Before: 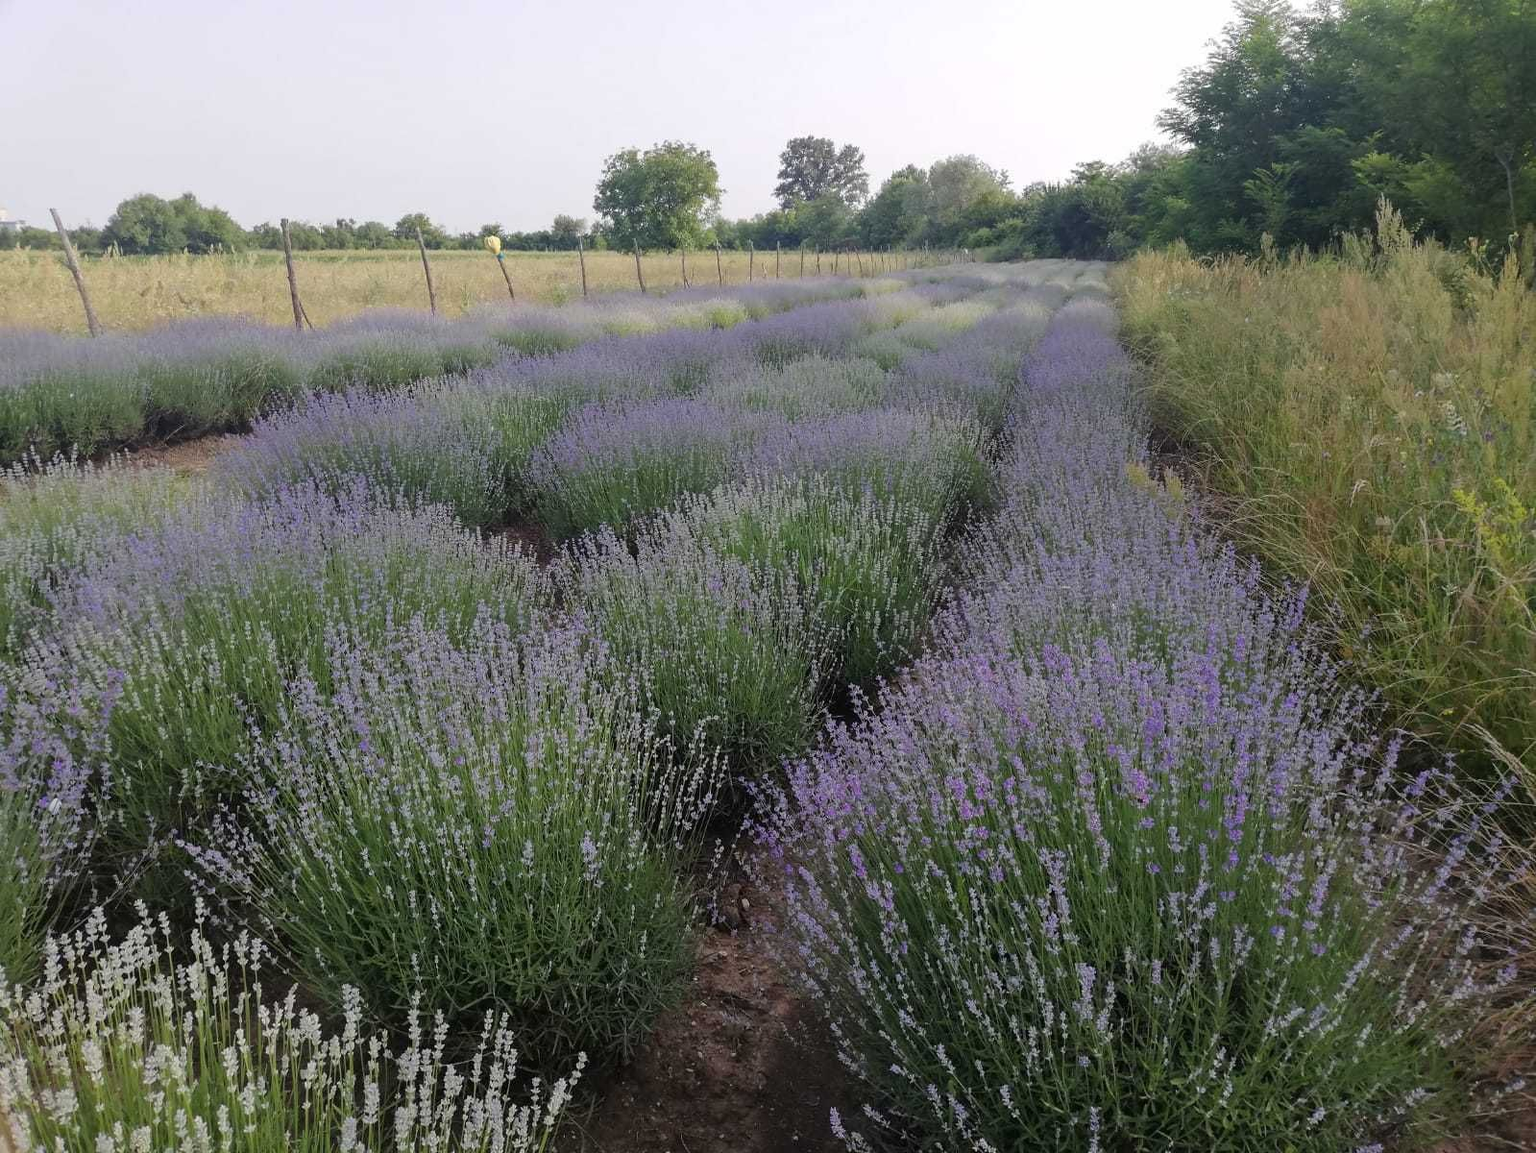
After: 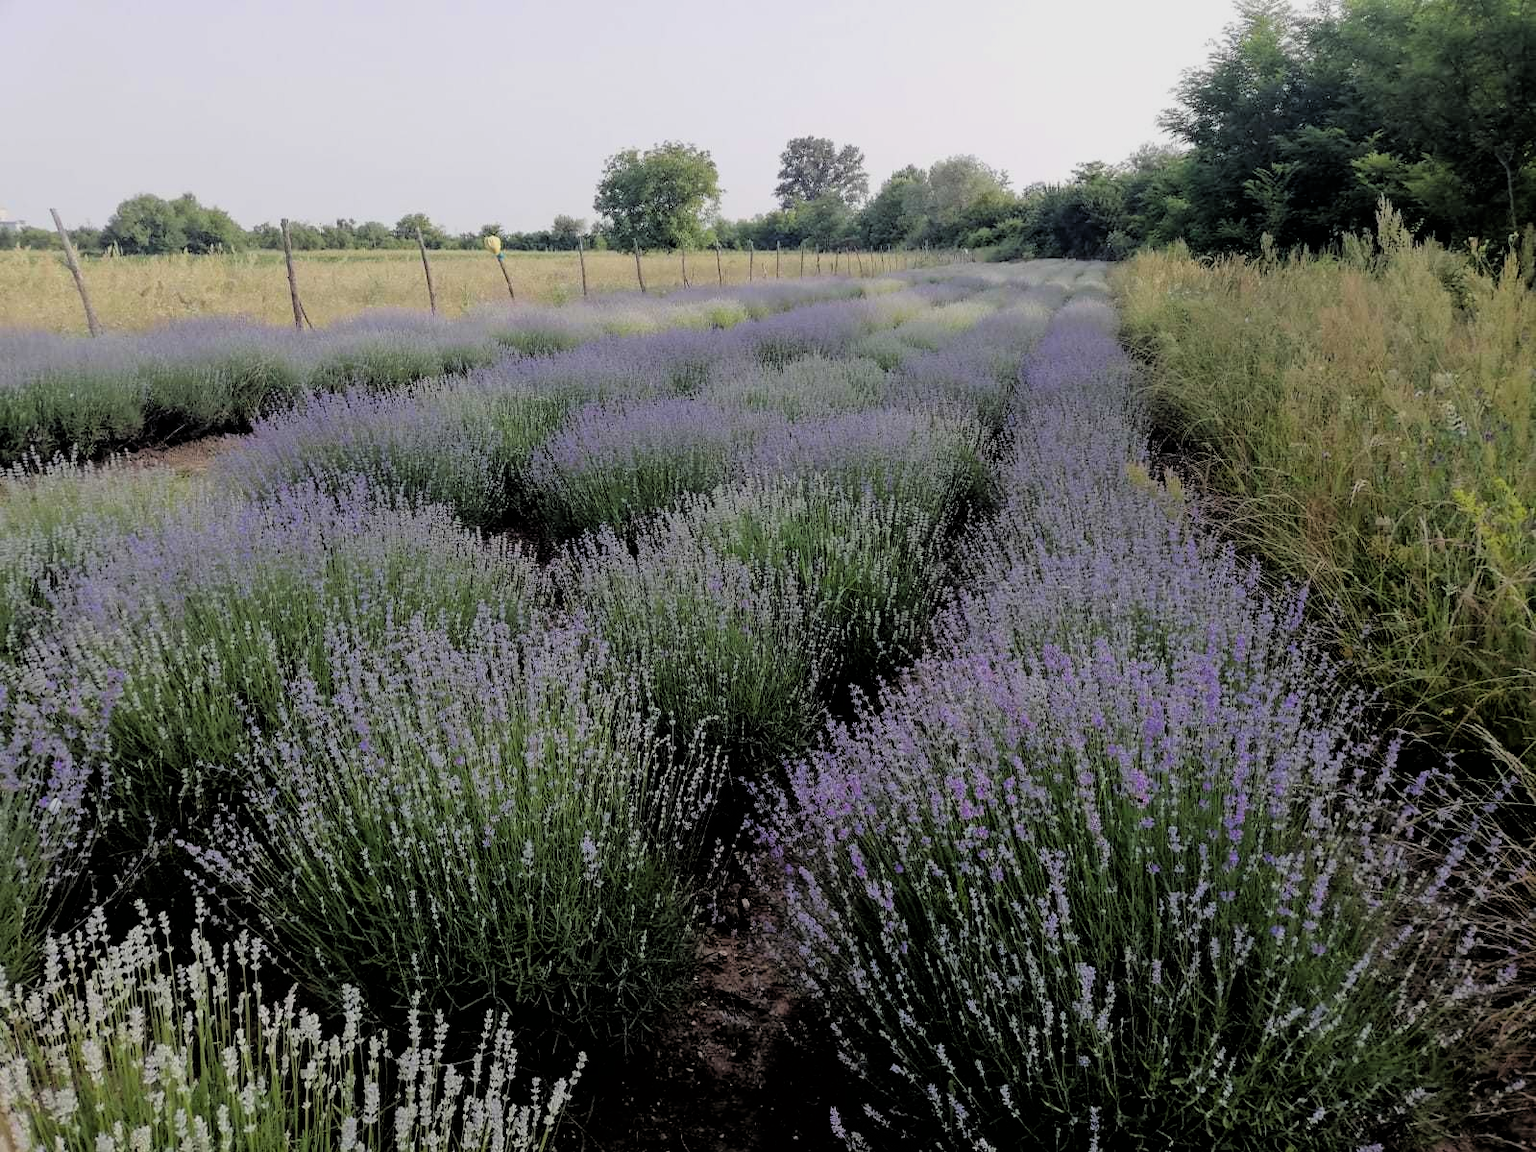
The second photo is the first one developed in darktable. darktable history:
filmic rgb: black relative exposure -3.38 EV, white relative exposure 3.45 EV, hardness 2.37, contrast 1.104, color science v6 (2022)
